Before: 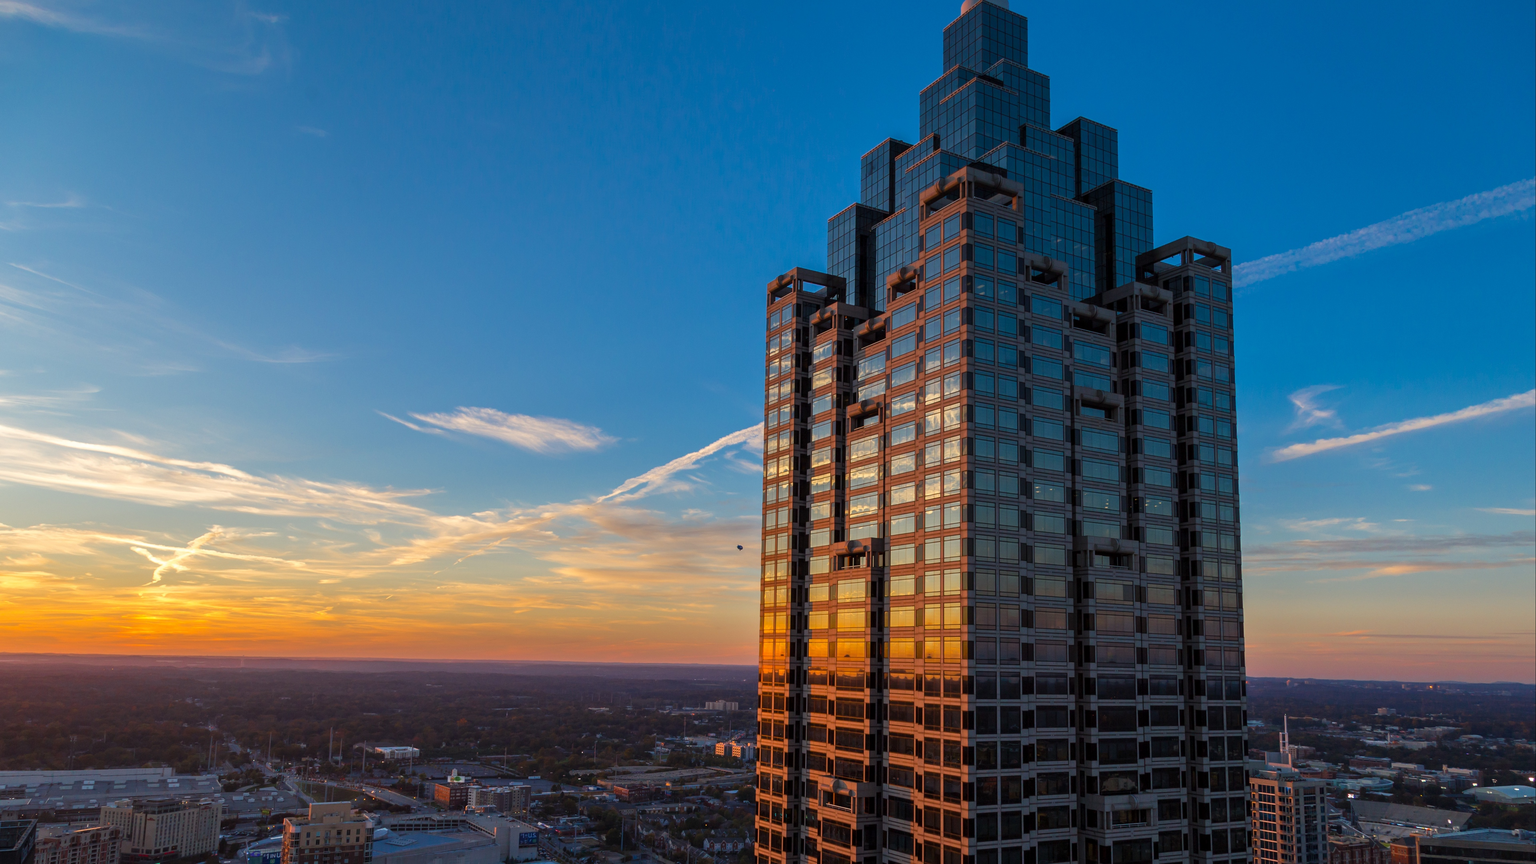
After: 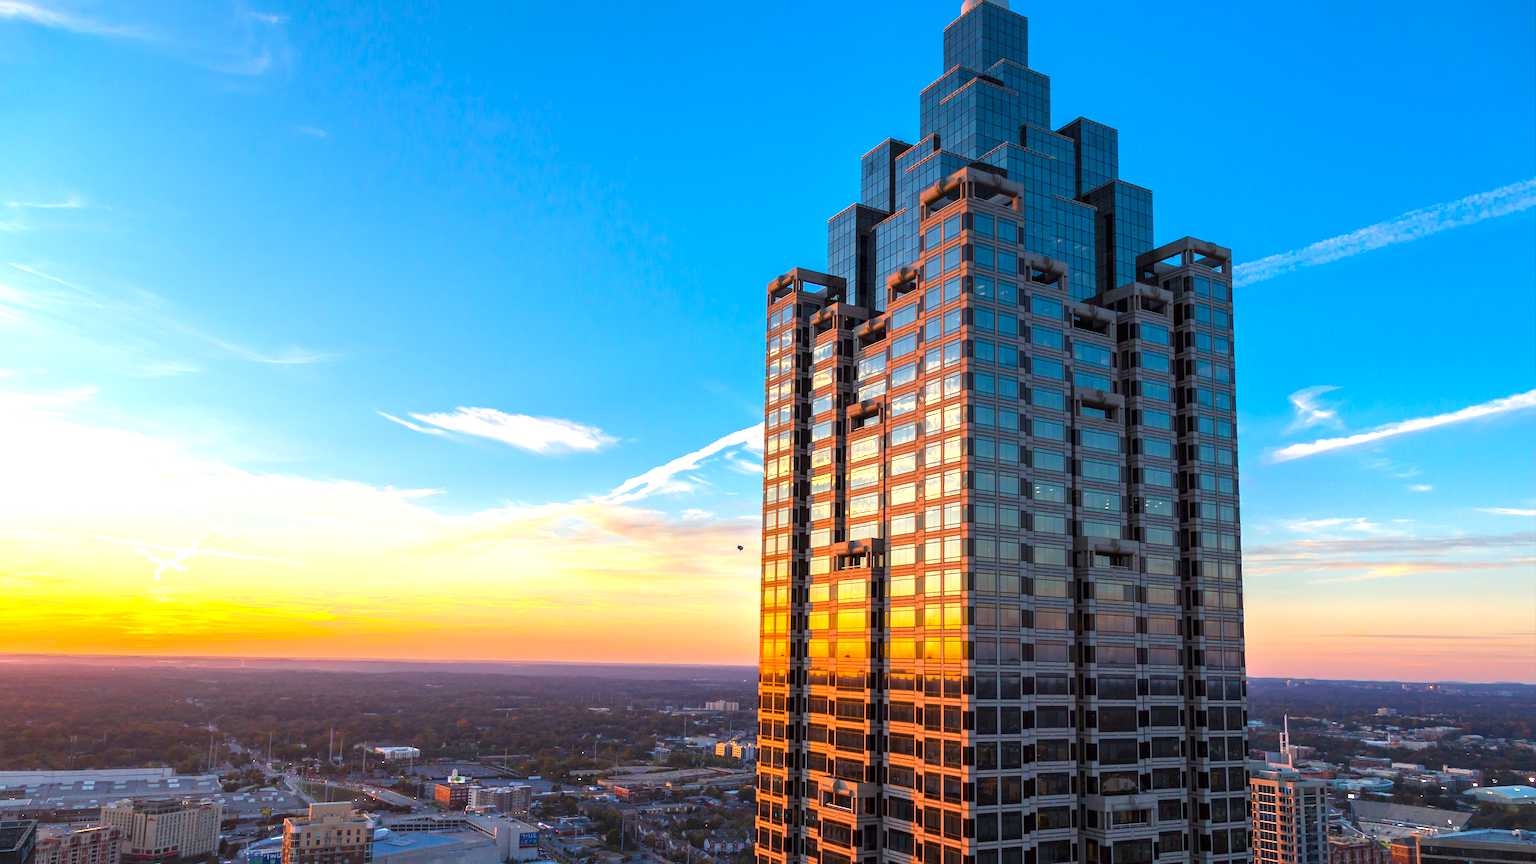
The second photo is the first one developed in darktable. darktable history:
exposure: black level correction 0, exposure 1.3 EV, compensate highlight preservation false
color balance: output saturation 110%
